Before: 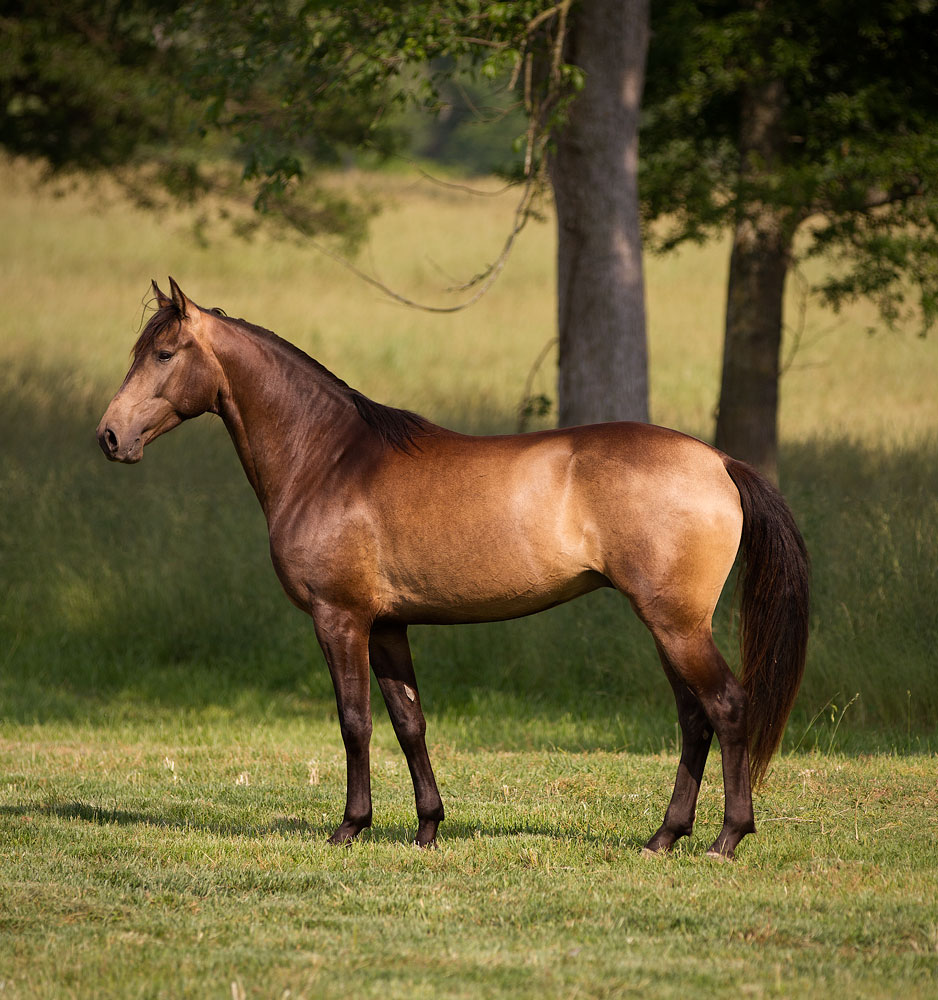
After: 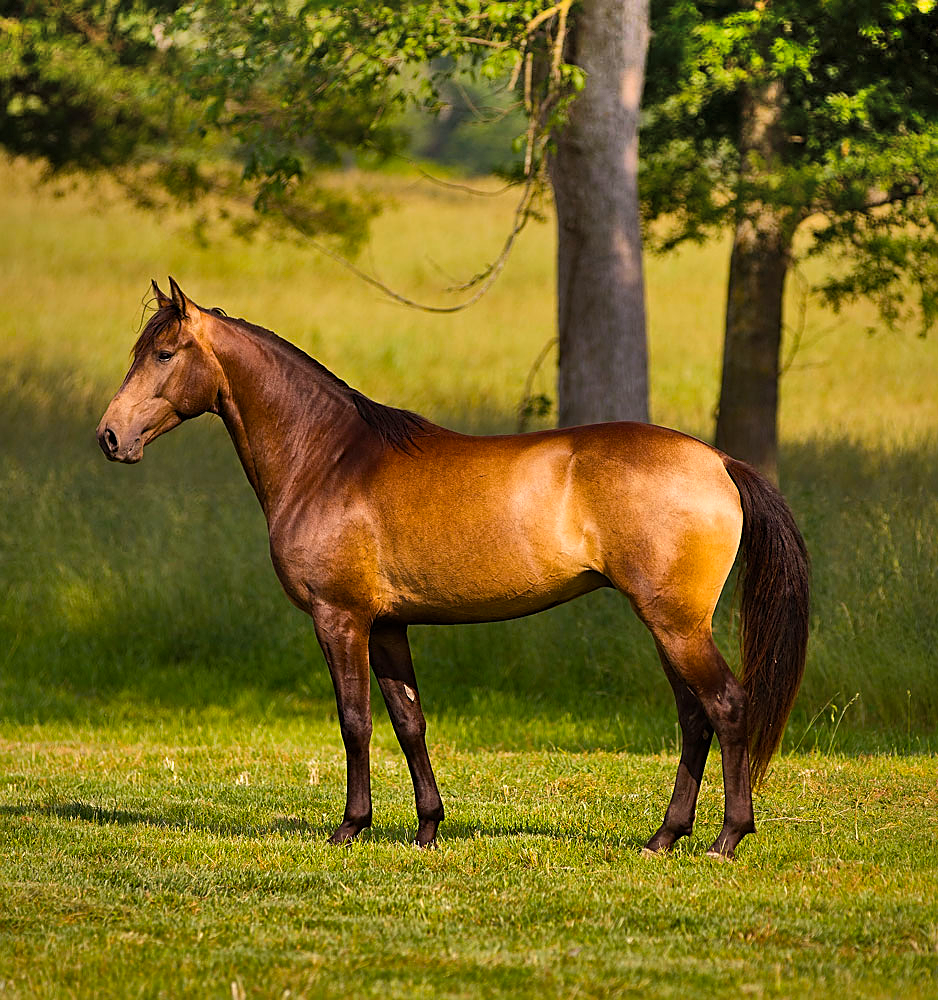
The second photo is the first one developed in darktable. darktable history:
color balance rgb: highlights gain › luminance 17.994%, linear chroma grading › global chroma 8.522%, perceptual saturation grading › global saturation 30.058%
sharpen: on, module defaults
shadows and highlights: radius 124.08, shadows 99.12, white point adjustment -3.16, highlights -98.83, soften with gaussian
